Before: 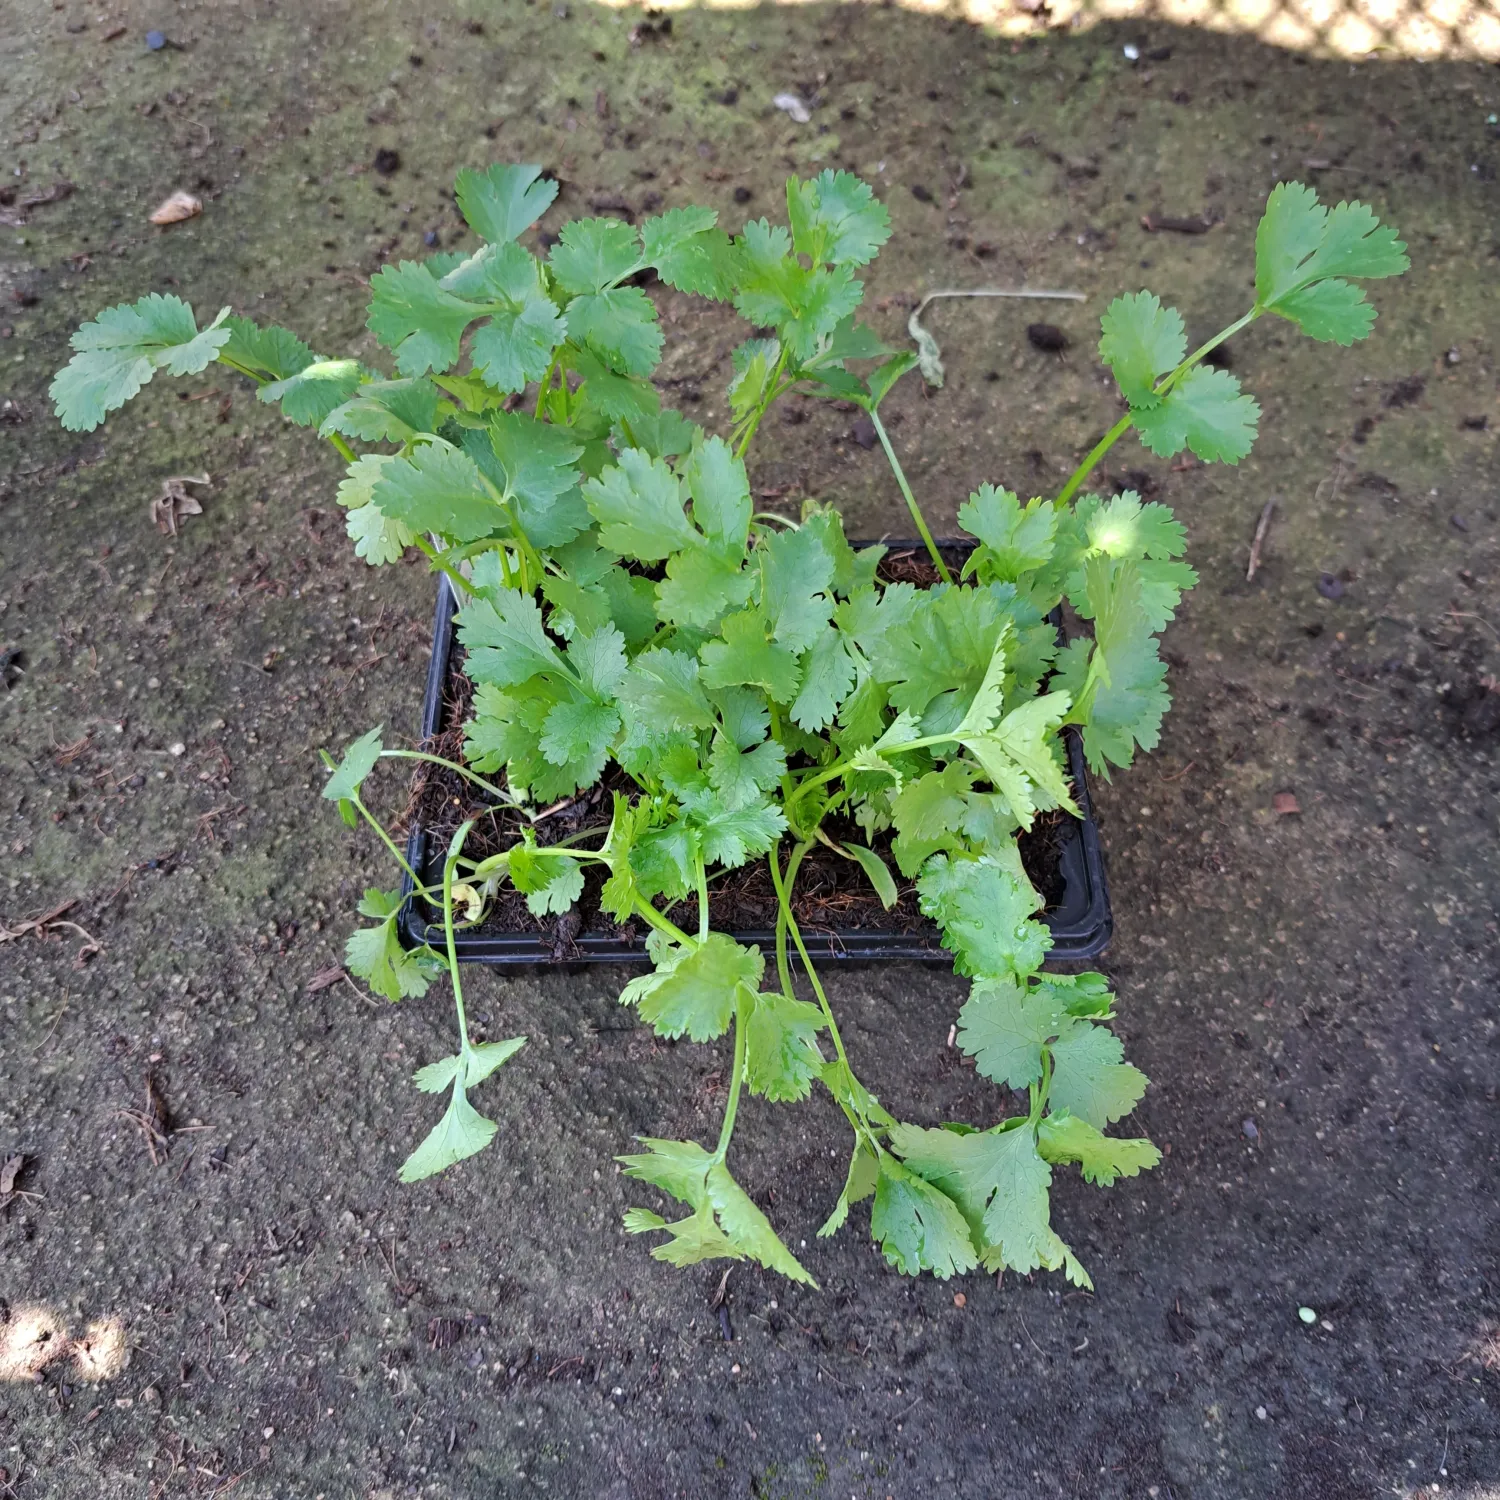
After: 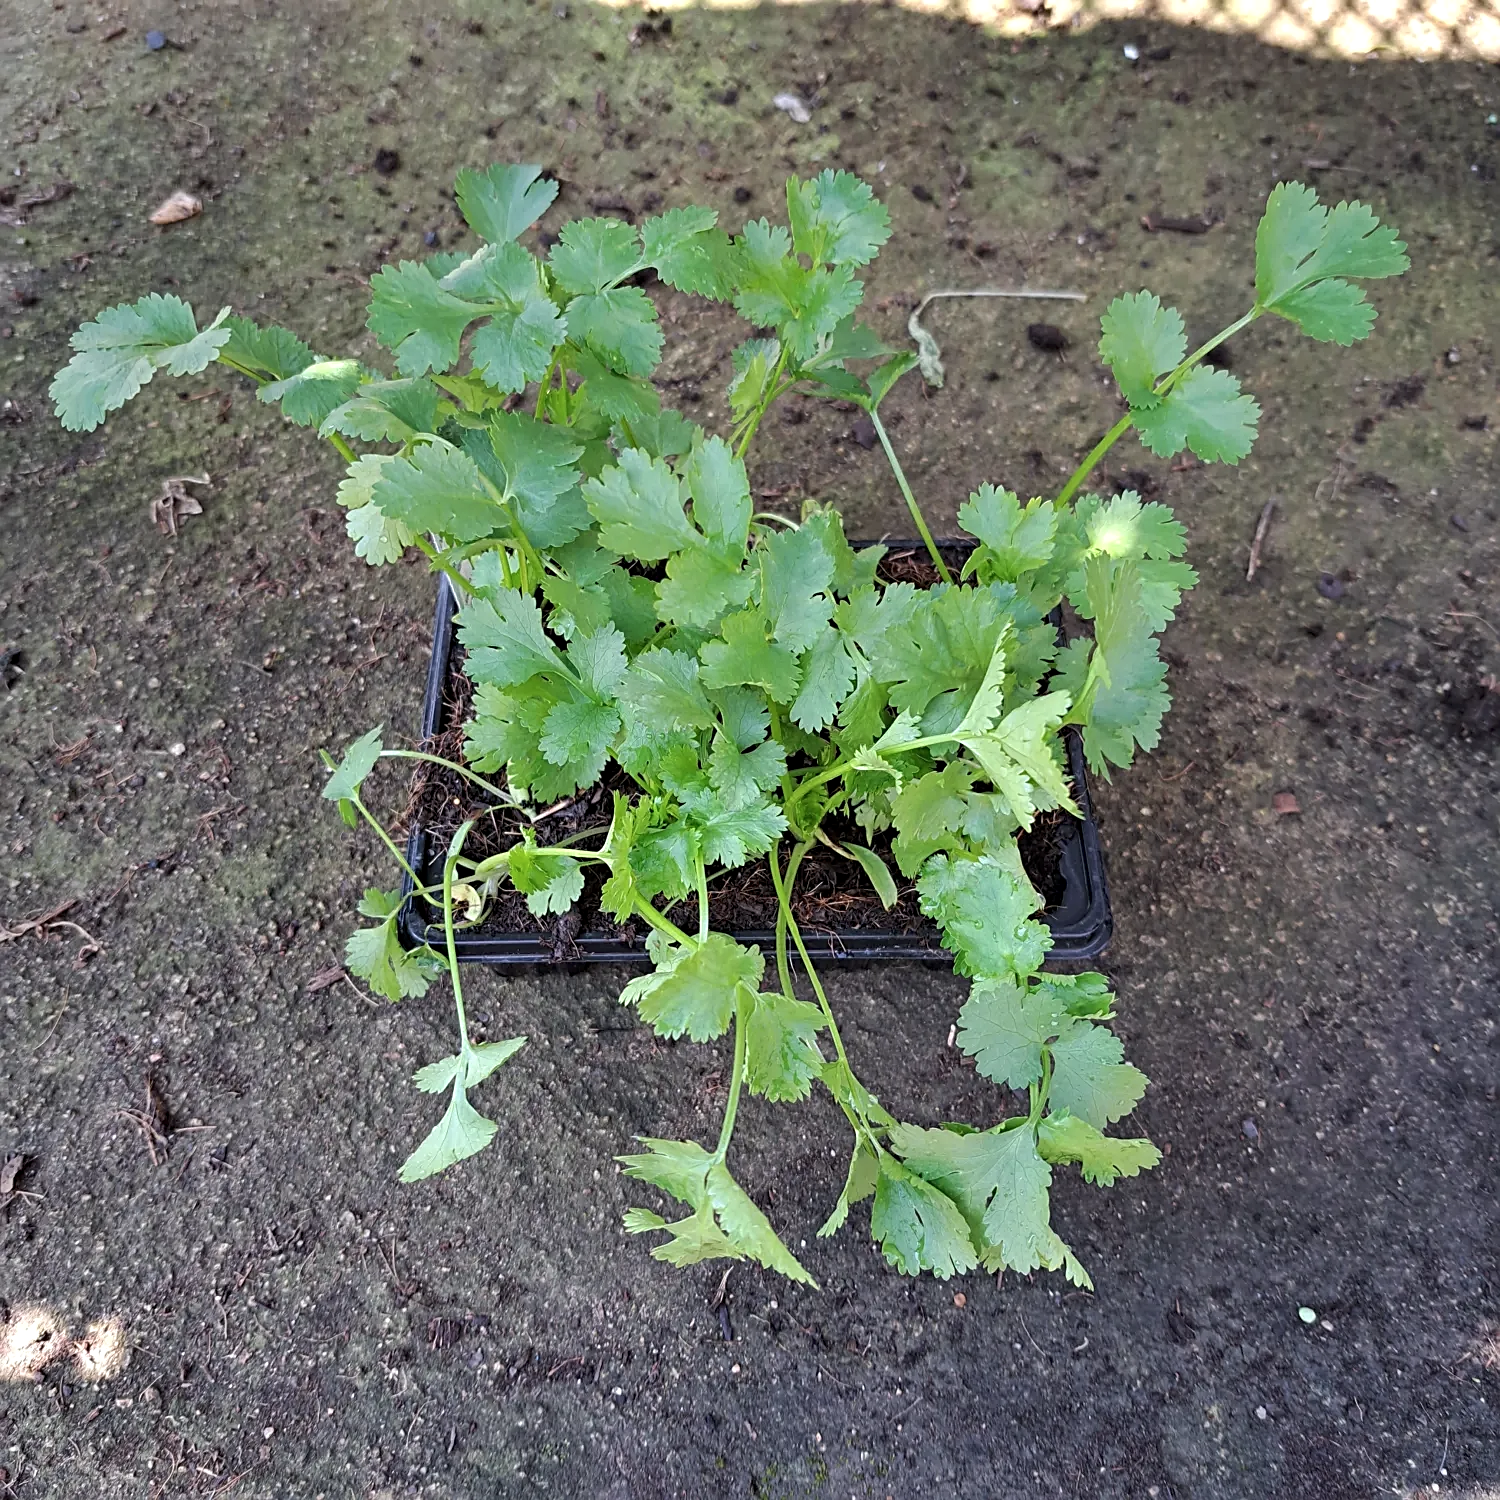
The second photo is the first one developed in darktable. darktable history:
sharpen: on, module defaults
local contrast: highlights 107%, shadows 101%, detail 120%, midtone range 0.2
contrast brightness saturation: saturation -0.061
